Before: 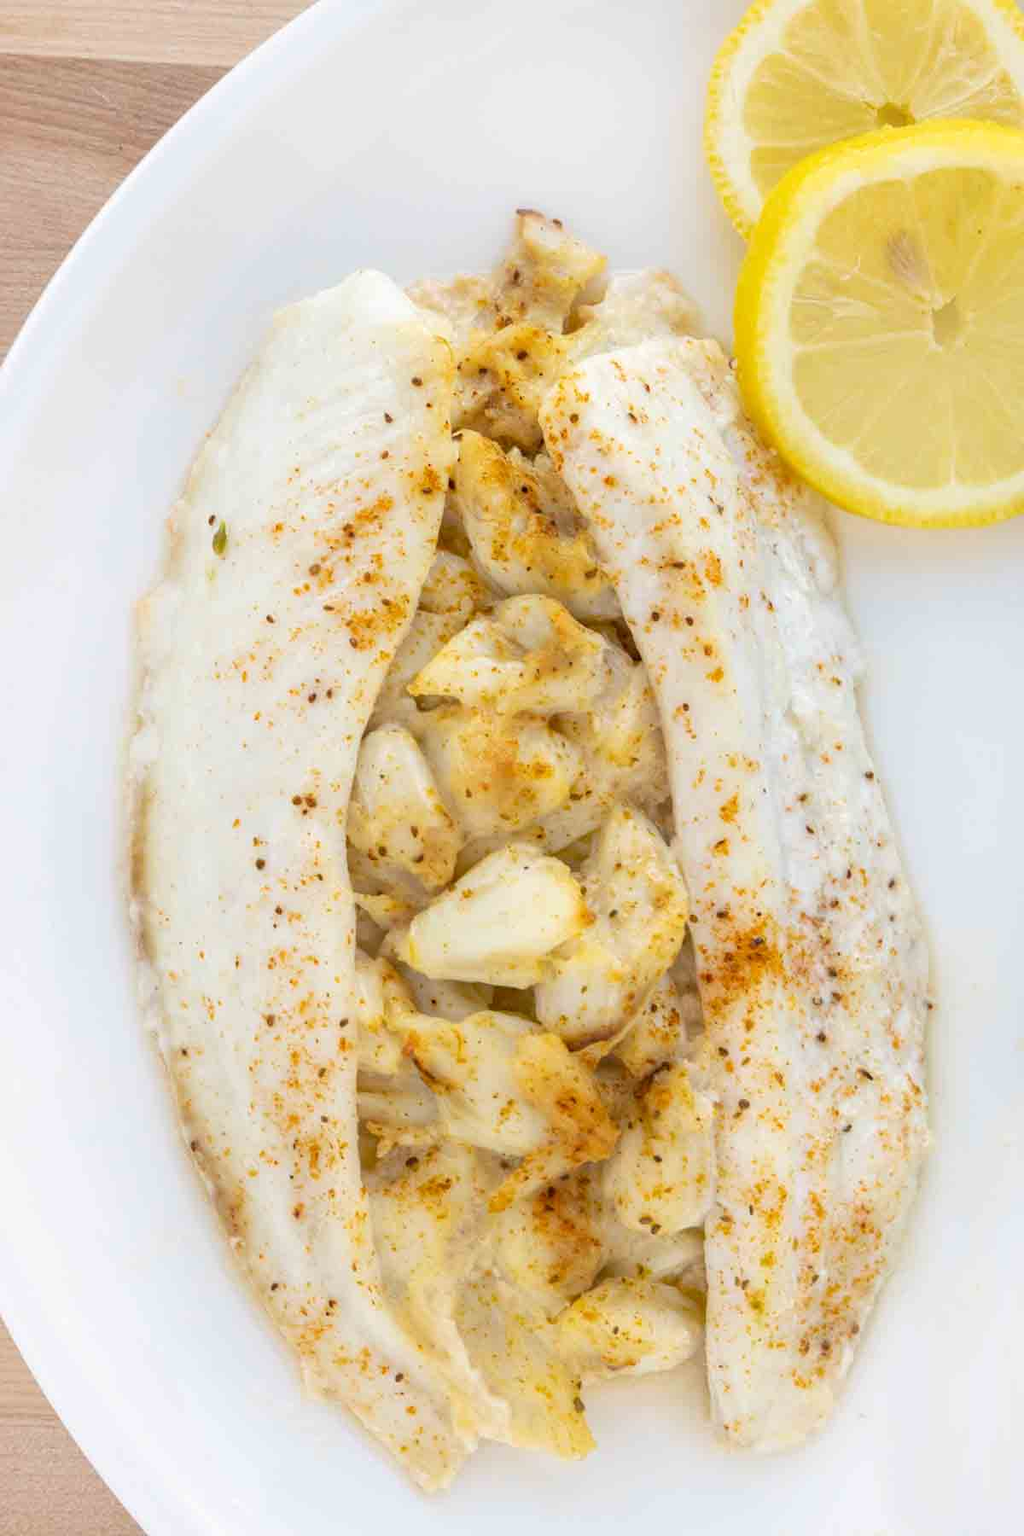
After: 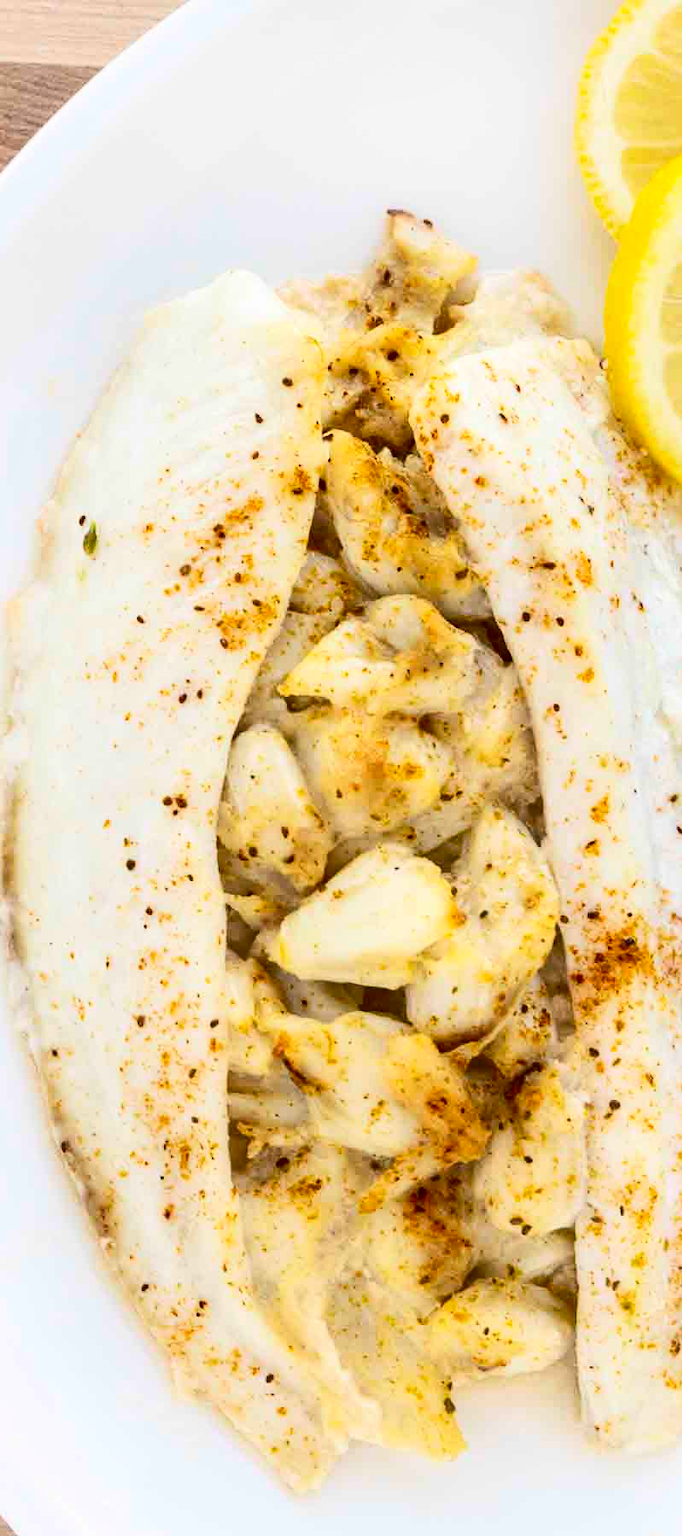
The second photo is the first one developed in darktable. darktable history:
contrast brightness saturation: contrast 0.32, brightness -0.08, saturation 0.17
crop and rotate: left 12.673%, right 20.66%
shadows and highlights: shadows 52.34, highlights -28.23, soften with gaussian
